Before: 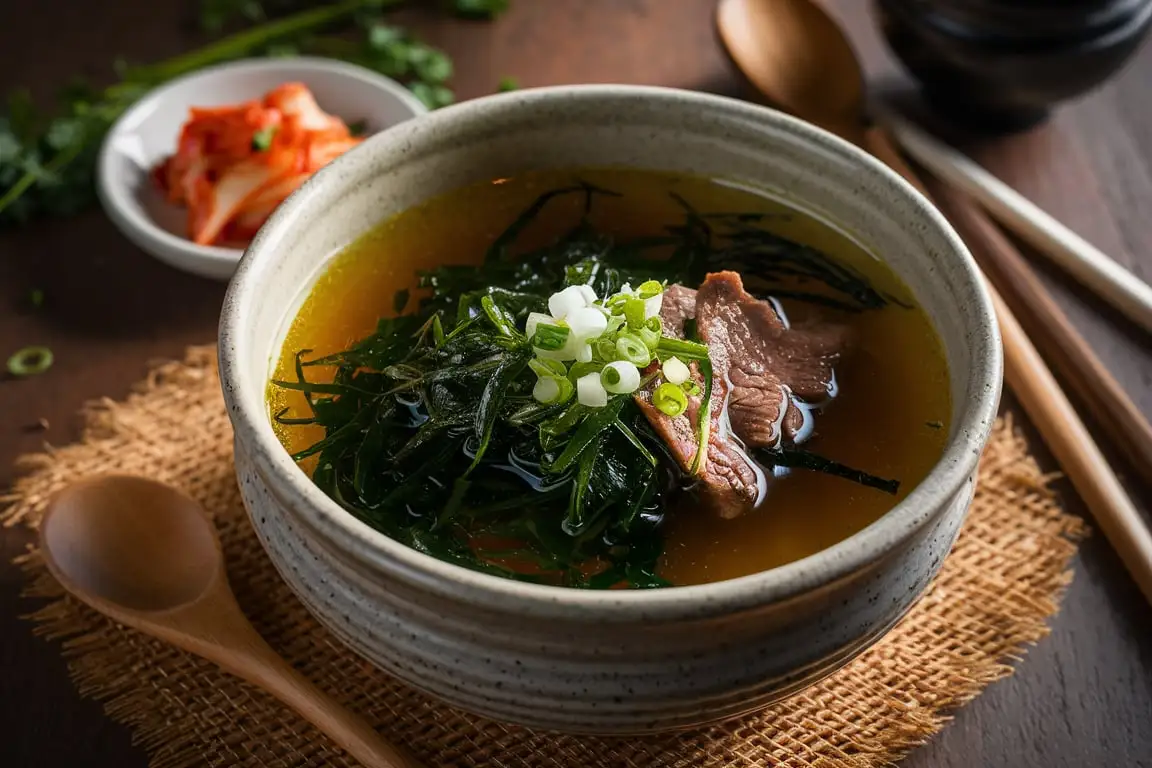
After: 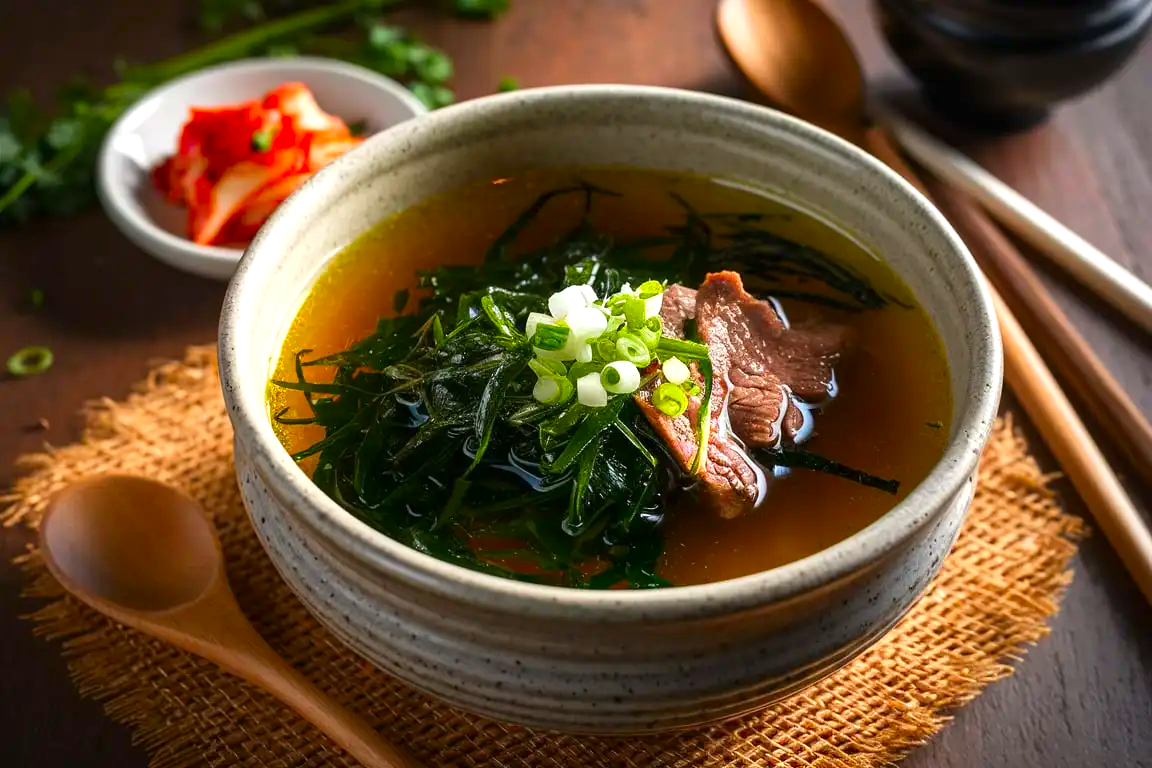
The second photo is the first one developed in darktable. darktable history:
exposure: black level correction 0, exposure 0.5 EV, compensate exposure bias true, compensate highlight preservation false
contrast brightness saturation: brightness -0.02, saturation 0.35
